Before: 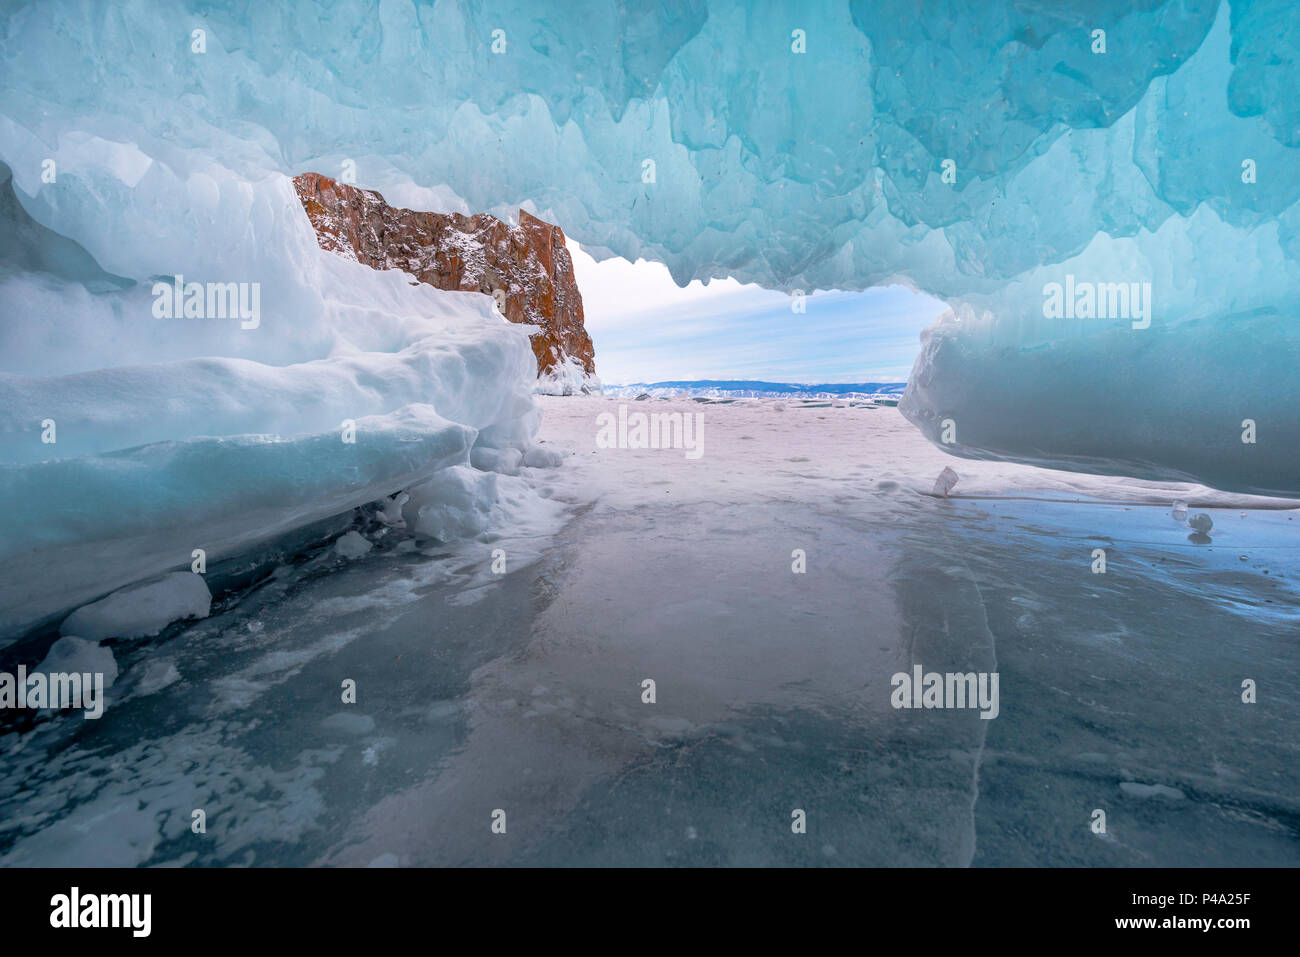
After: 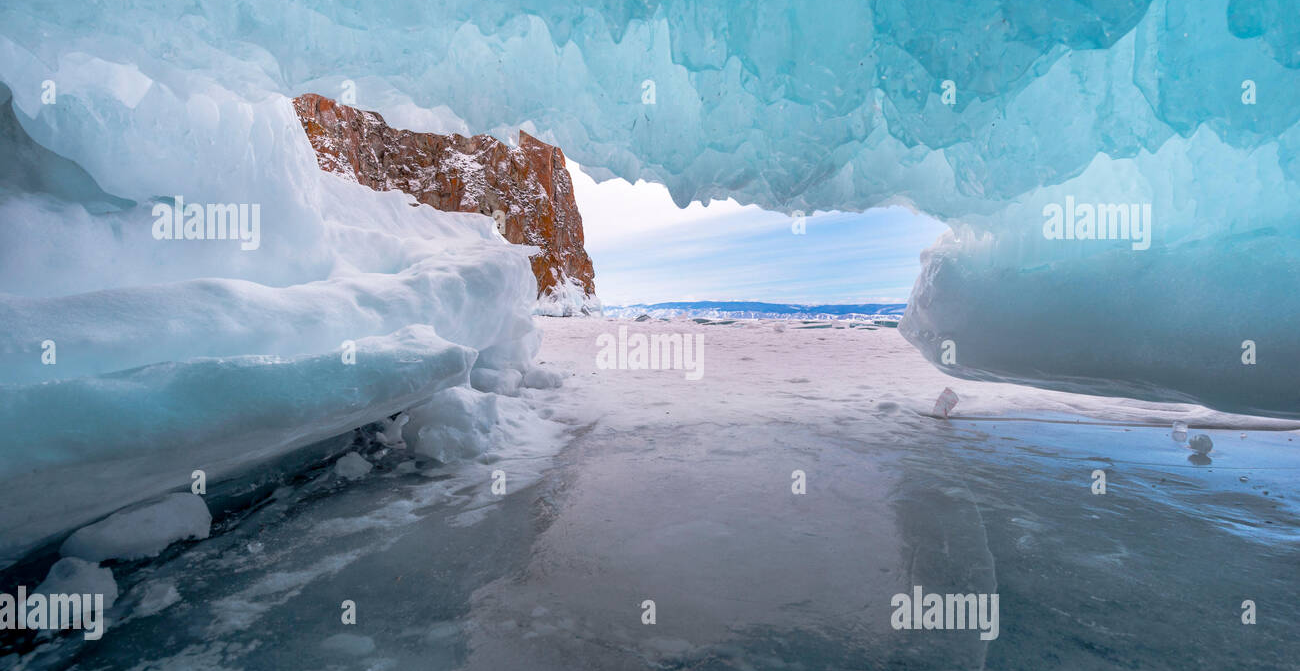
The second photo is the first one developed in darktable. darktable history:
crop and rotate: top 8.273%, bottom 21.547%
